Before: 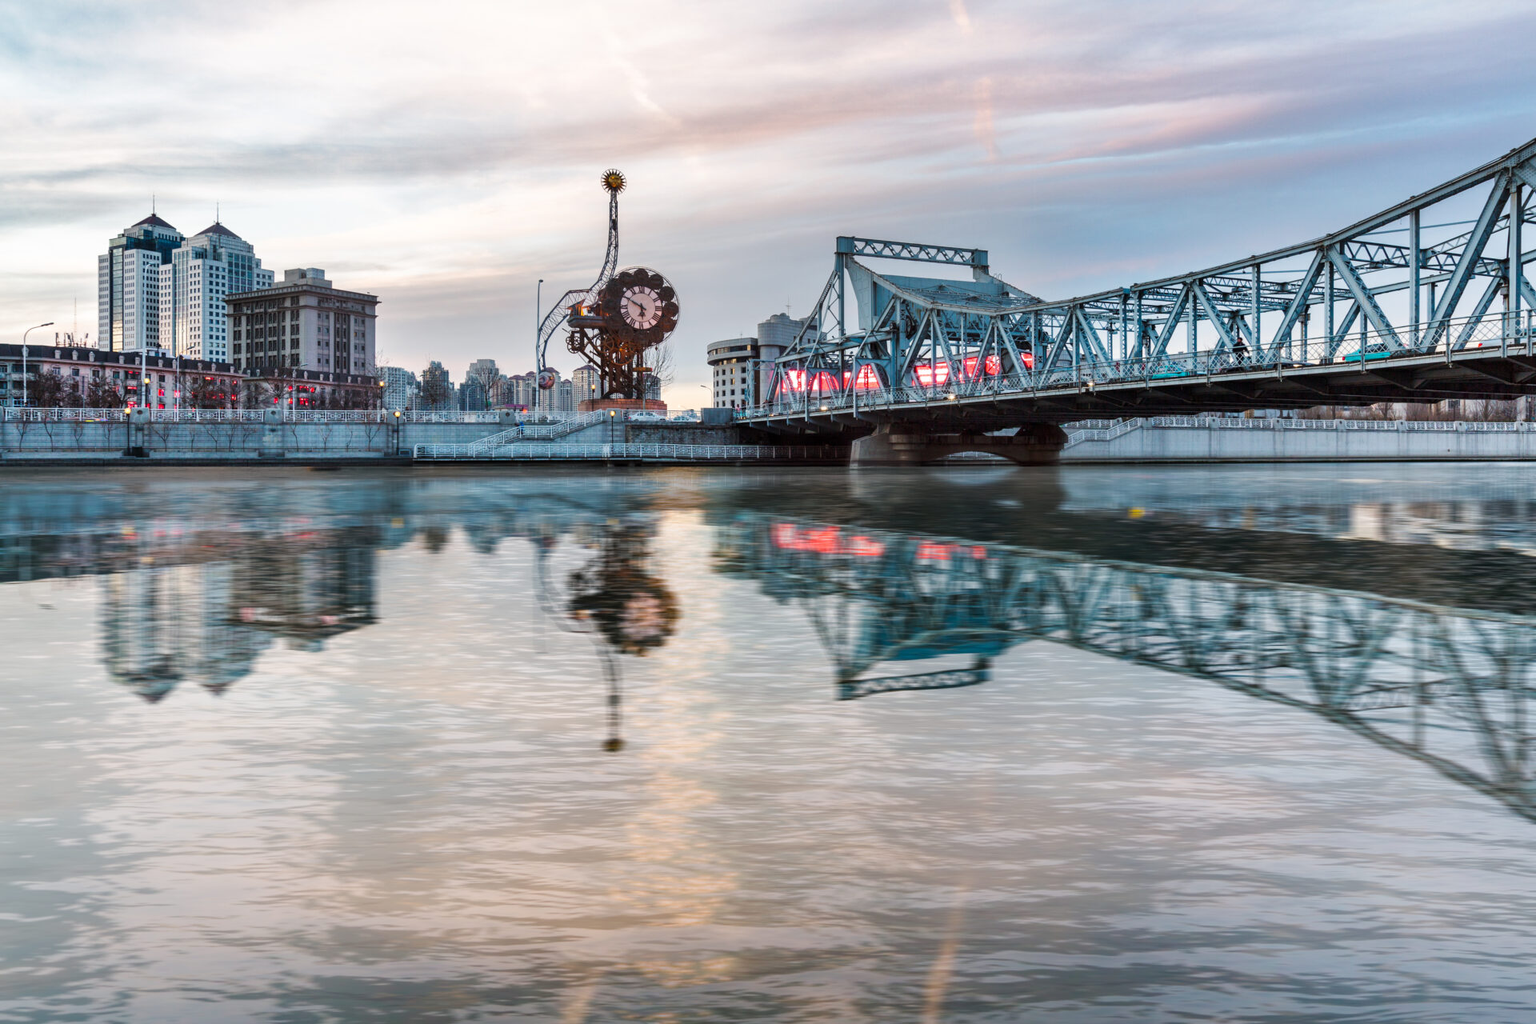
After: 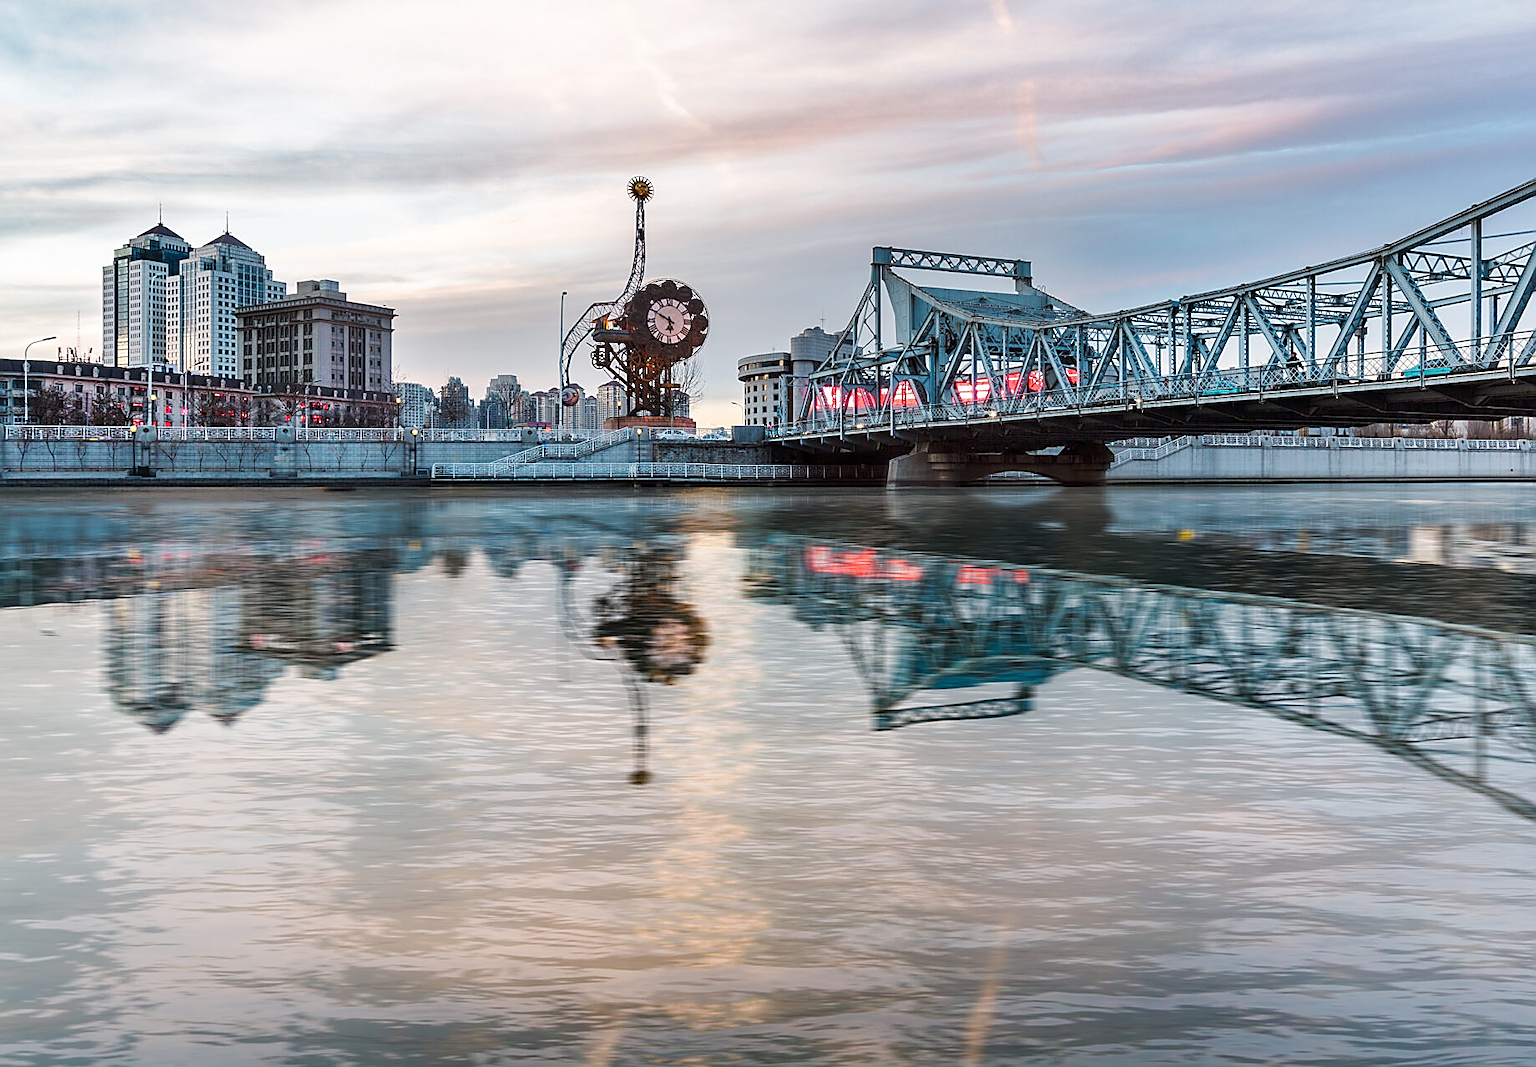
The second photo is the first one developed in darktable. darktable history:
crop: right 4.126%, bottom 0.031%
sharpen: radius 1.4, amount 1.25, threshold 0.7
